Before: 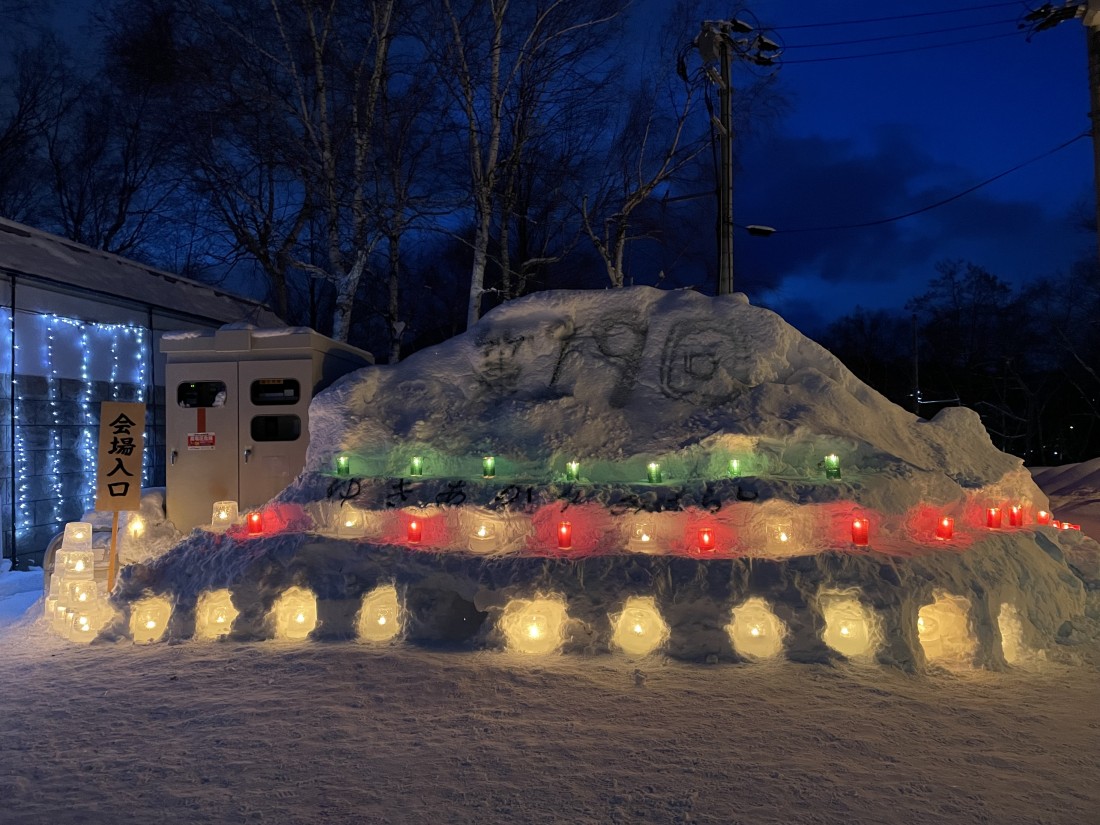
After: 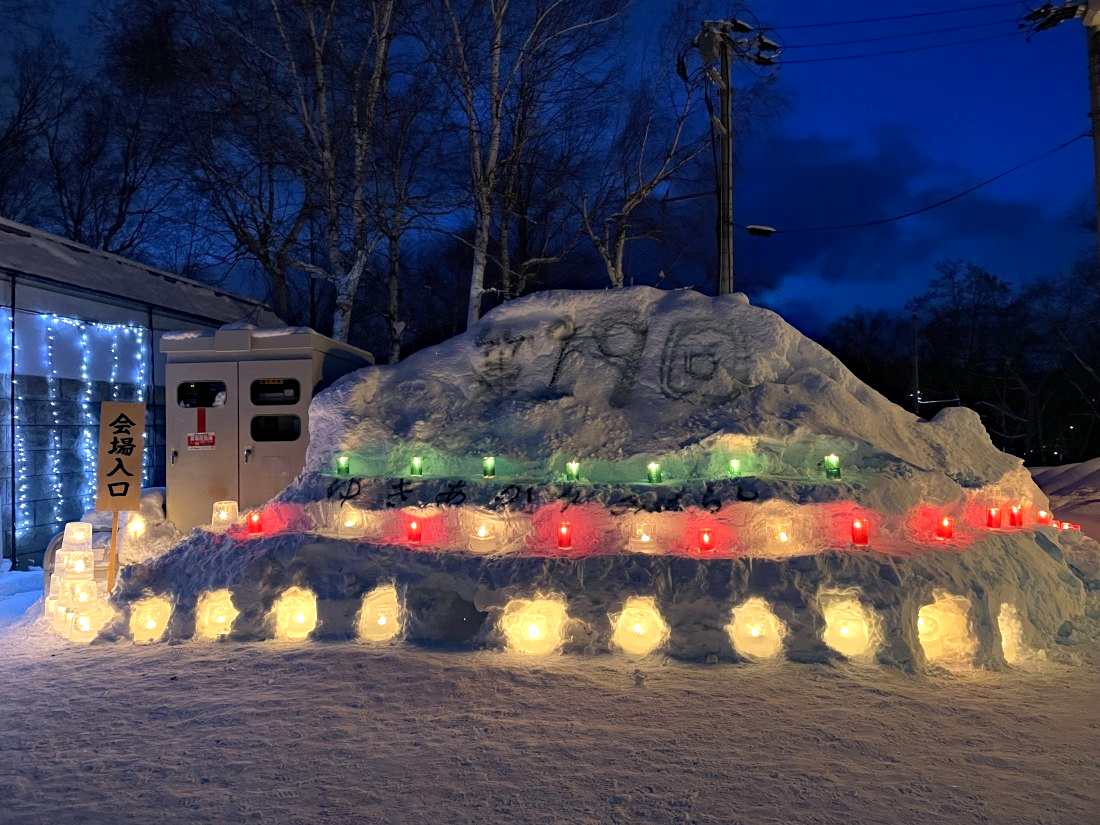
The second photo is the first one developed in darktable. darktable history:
exposure: exposure 0.651 EV, compensate highlight preservation false
haze removal: compatibility mode true, adaptive false
